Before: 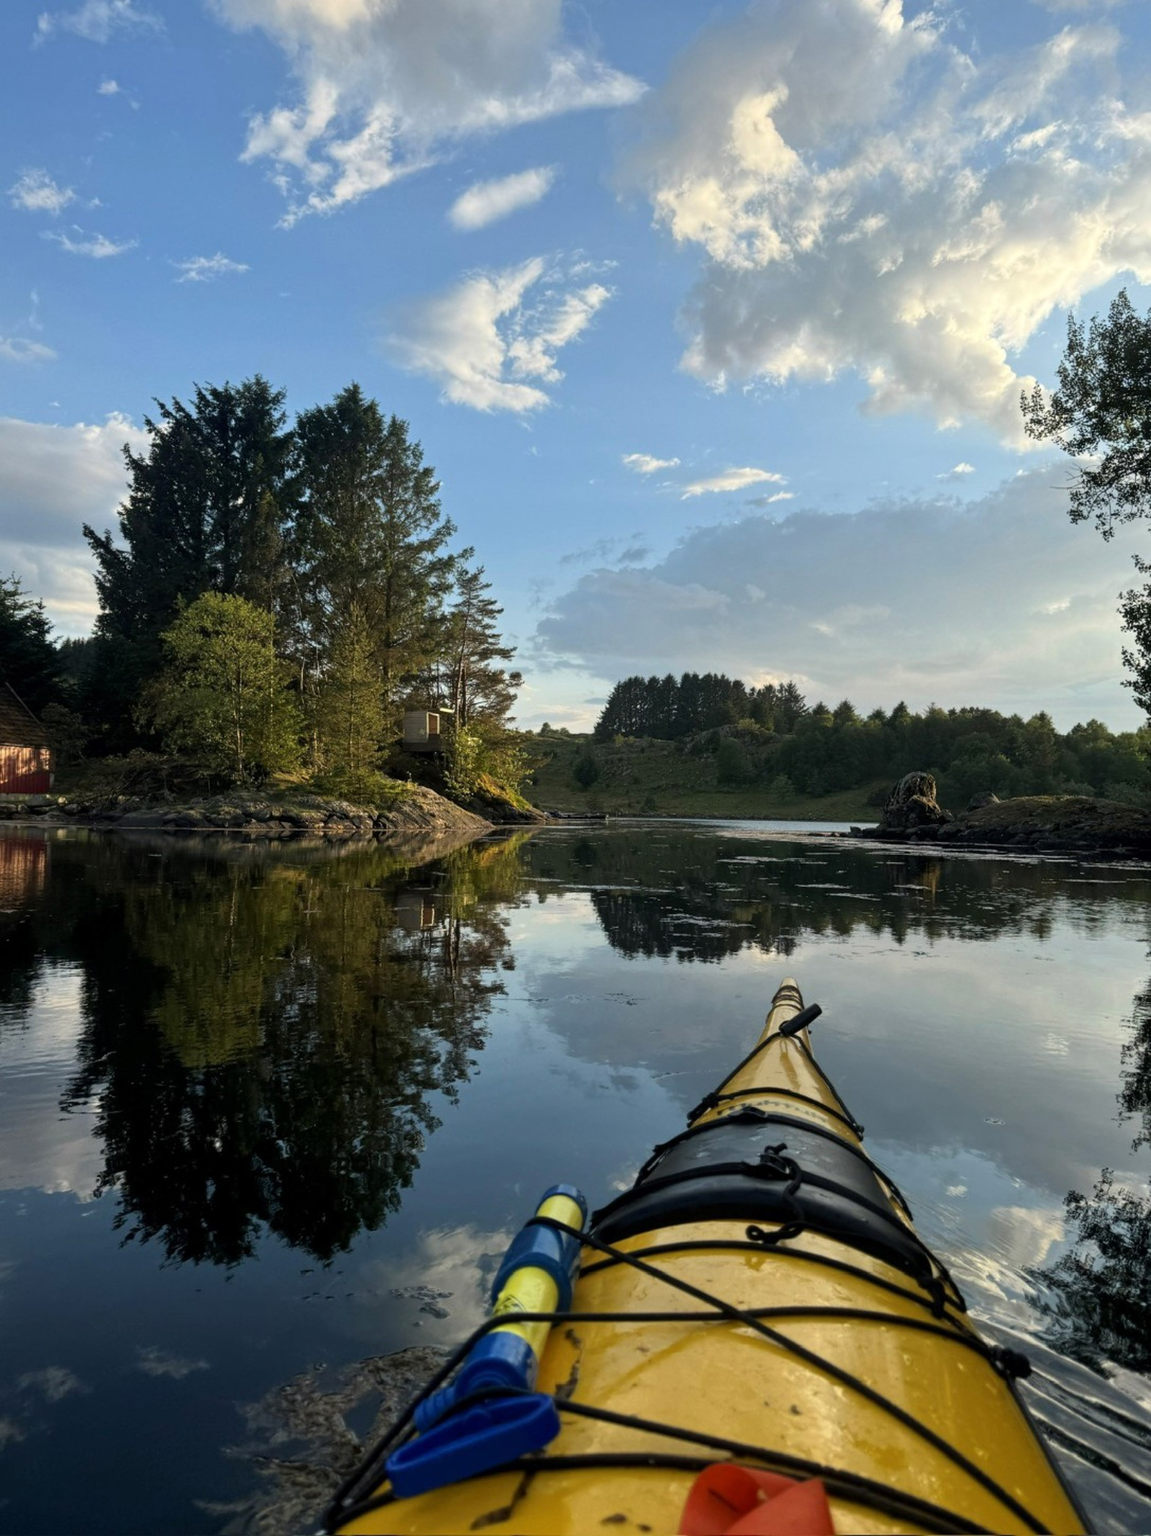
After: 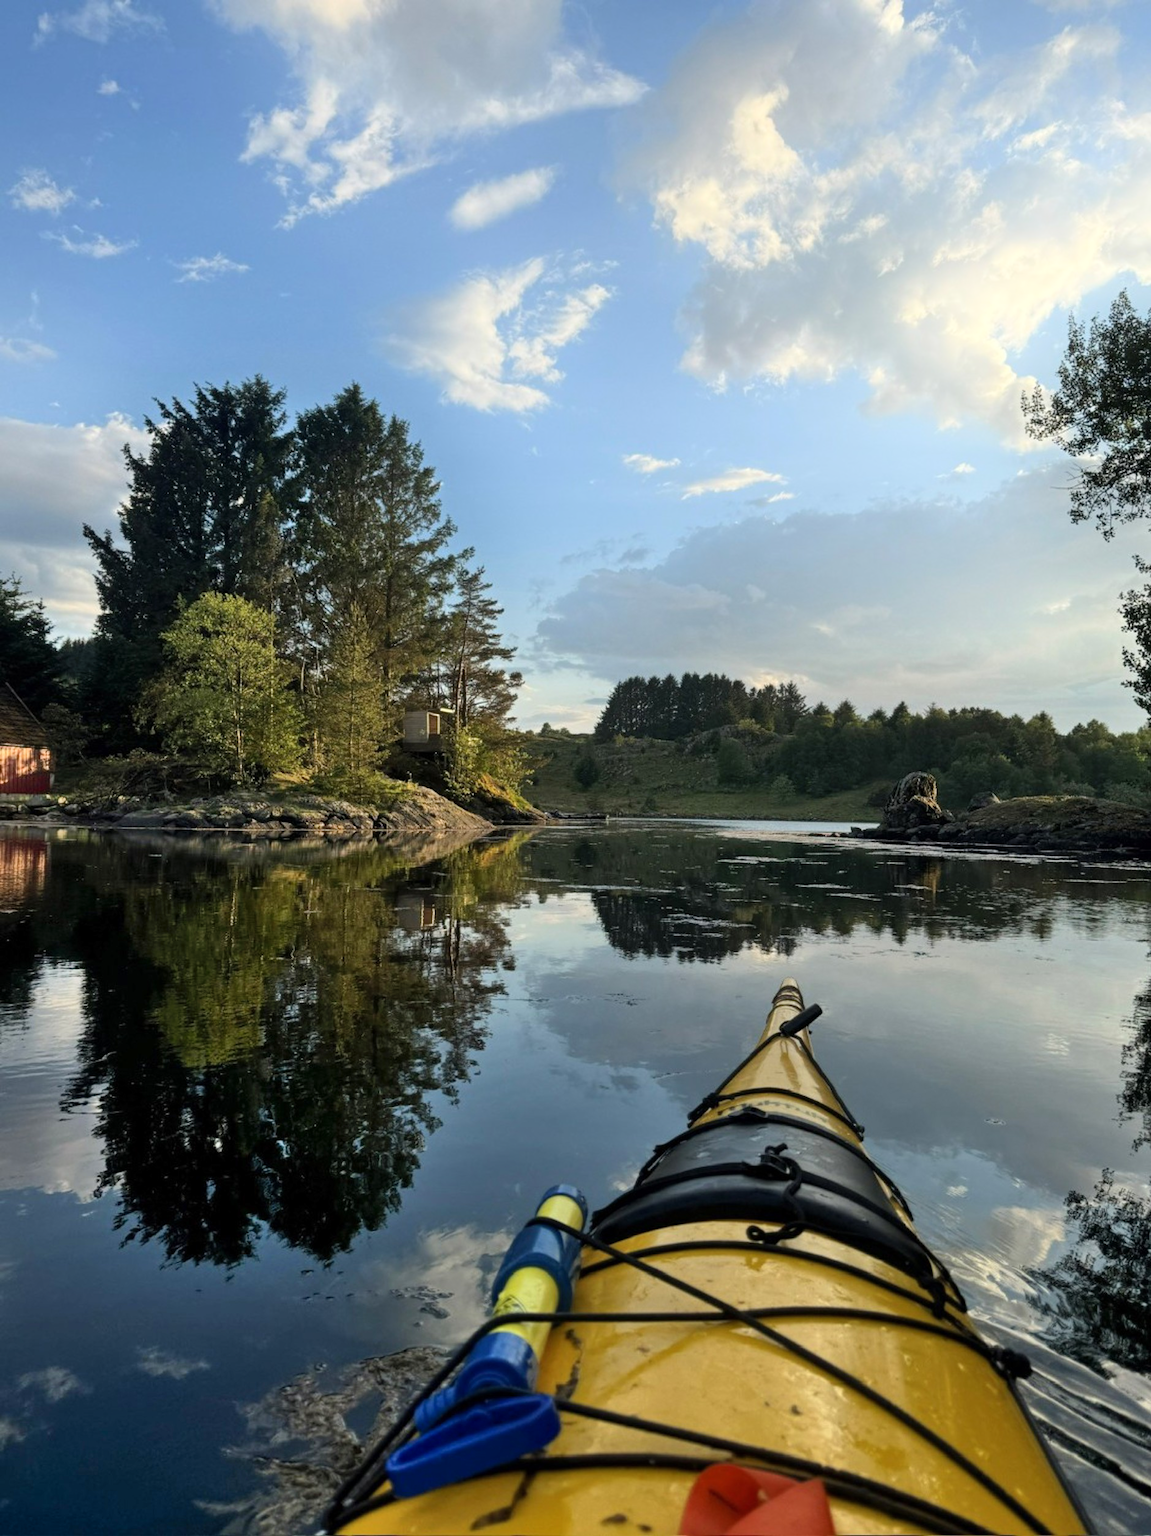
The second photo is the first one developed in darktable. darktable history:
shadows and highlights: highlights 71.67, soften with gaussian
color correction: highlights b* 0.035
